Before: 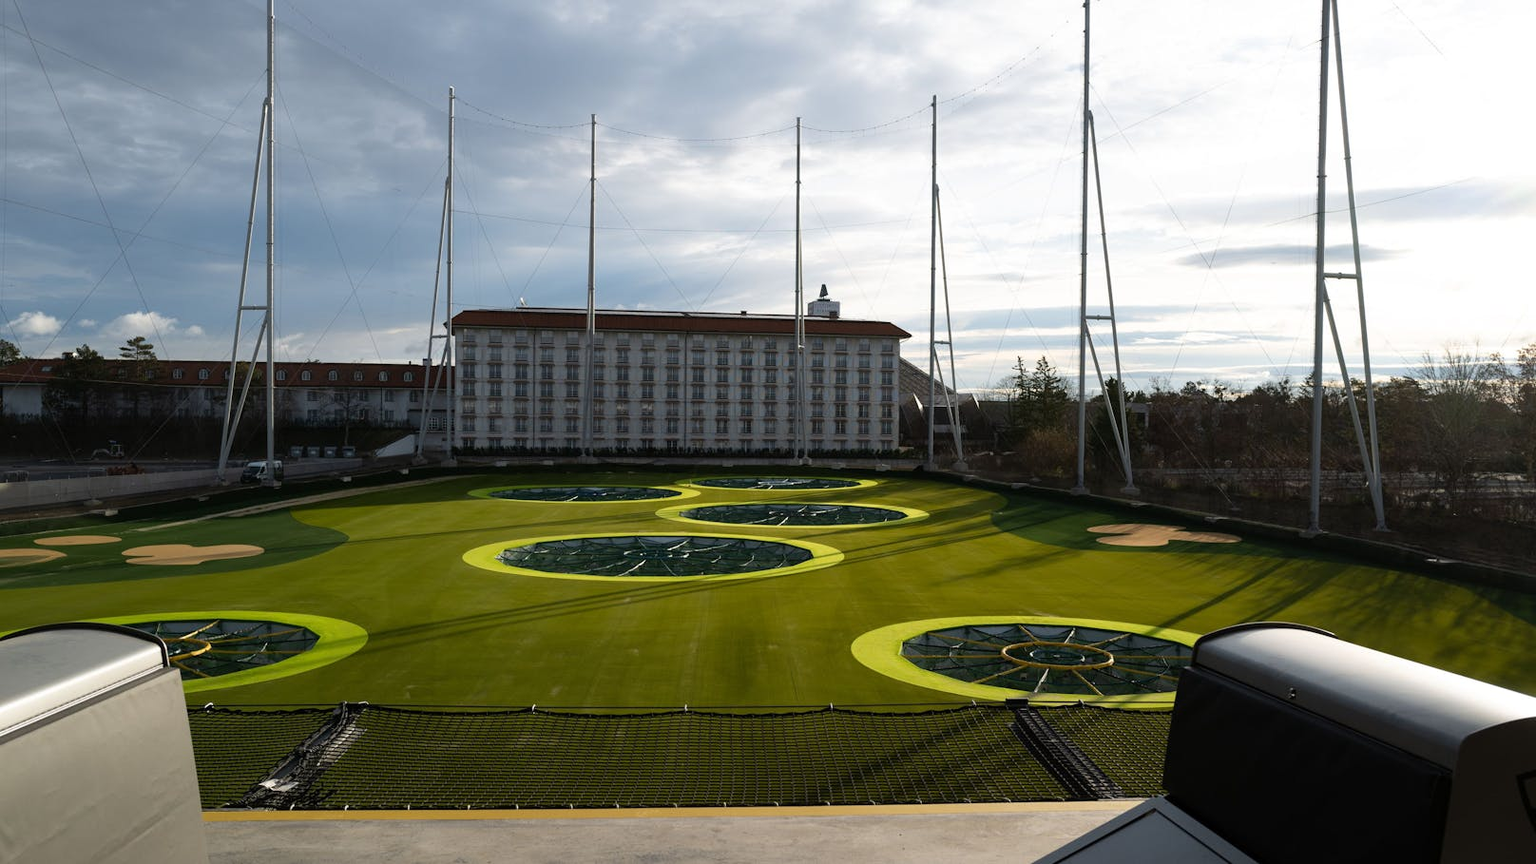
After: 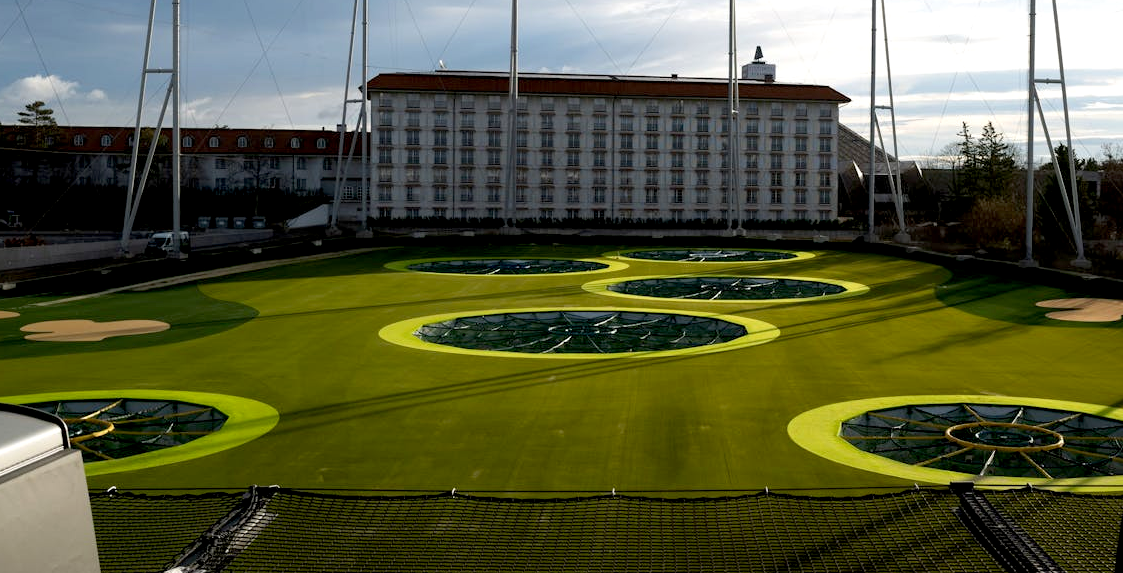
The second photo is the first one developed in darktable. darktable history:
exposure: black level correction 0.009, exposure 0.118 EV, compensate highlight preservation false
crop: left 6.732%, top 27.885%, right 23.763%, bottom 8.992%
